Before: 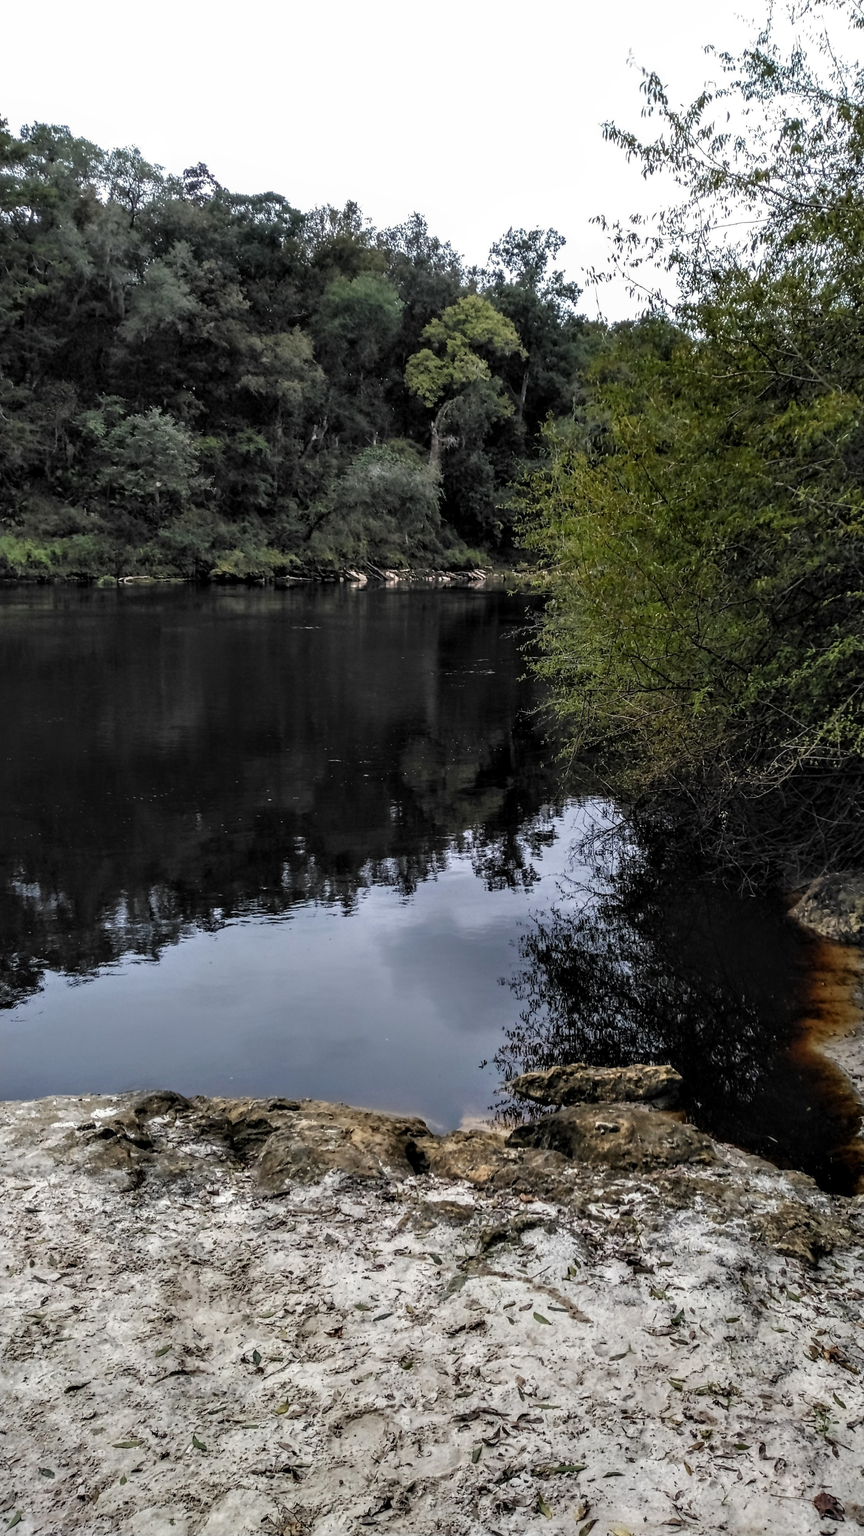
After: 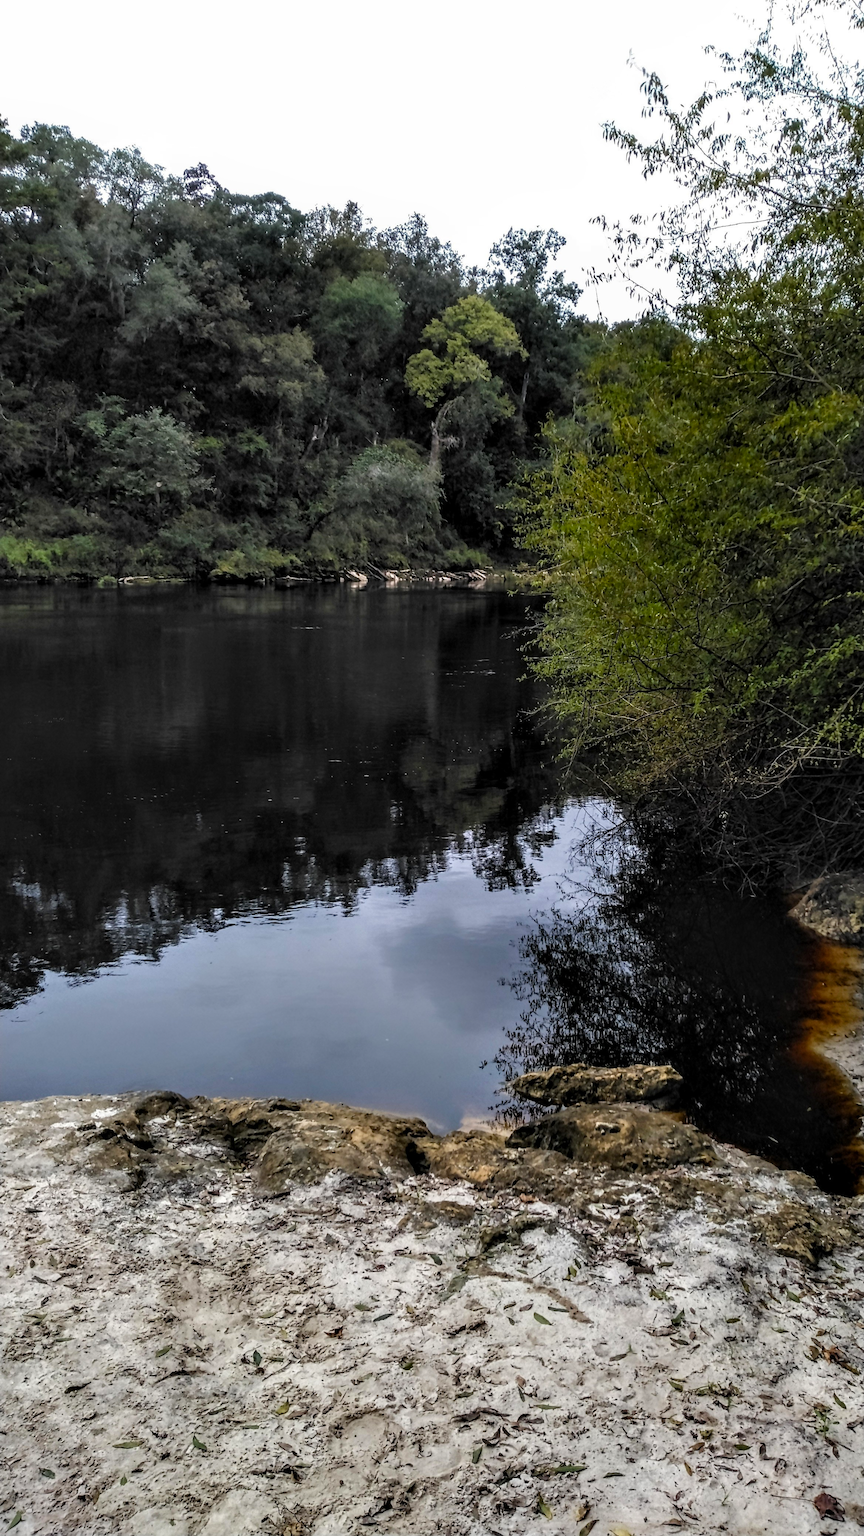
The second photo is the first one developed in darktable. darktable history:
color balance rgb: perceptual saturation grading › global saturation 25.856%
